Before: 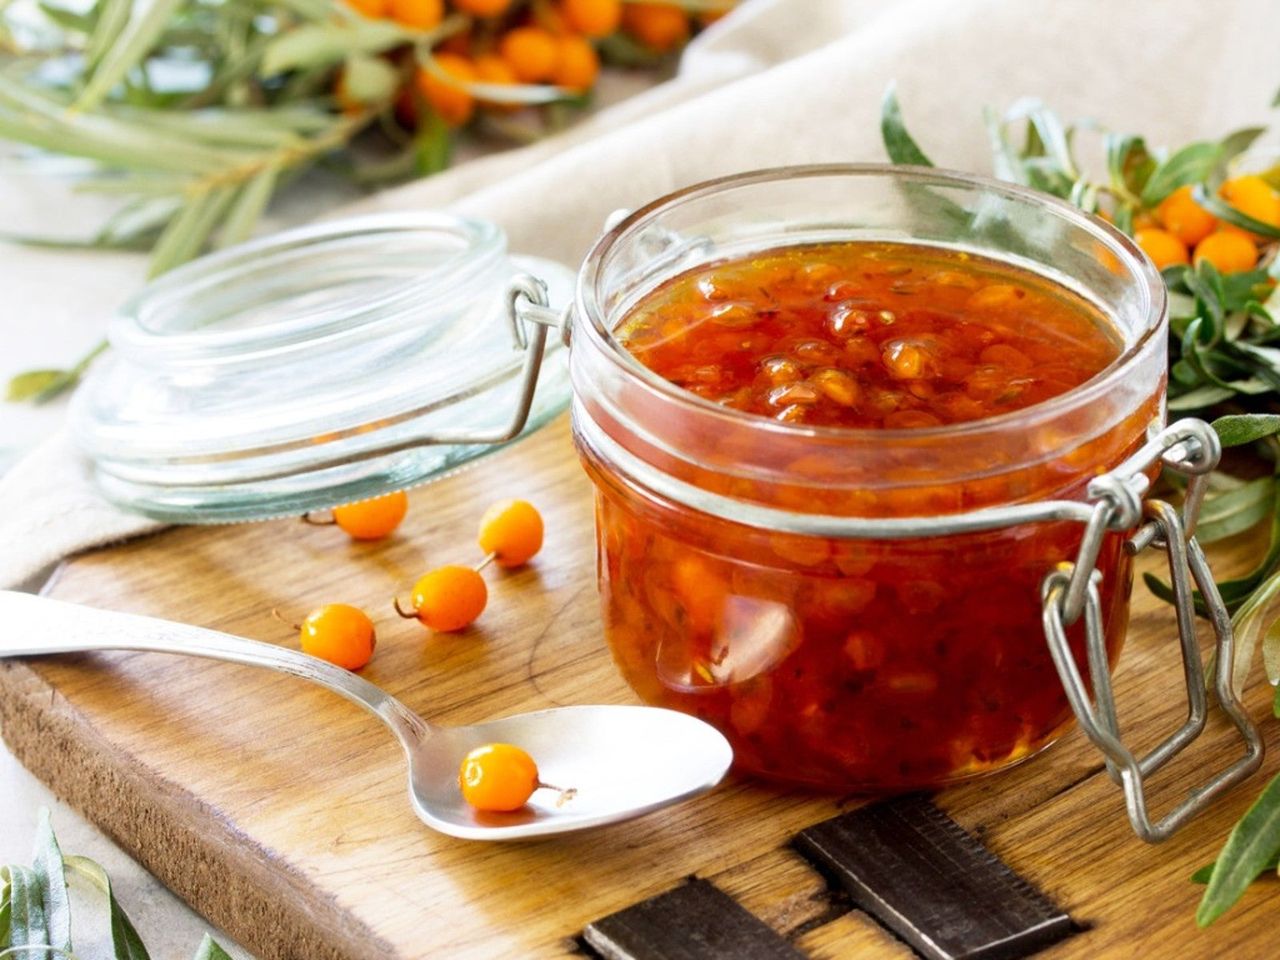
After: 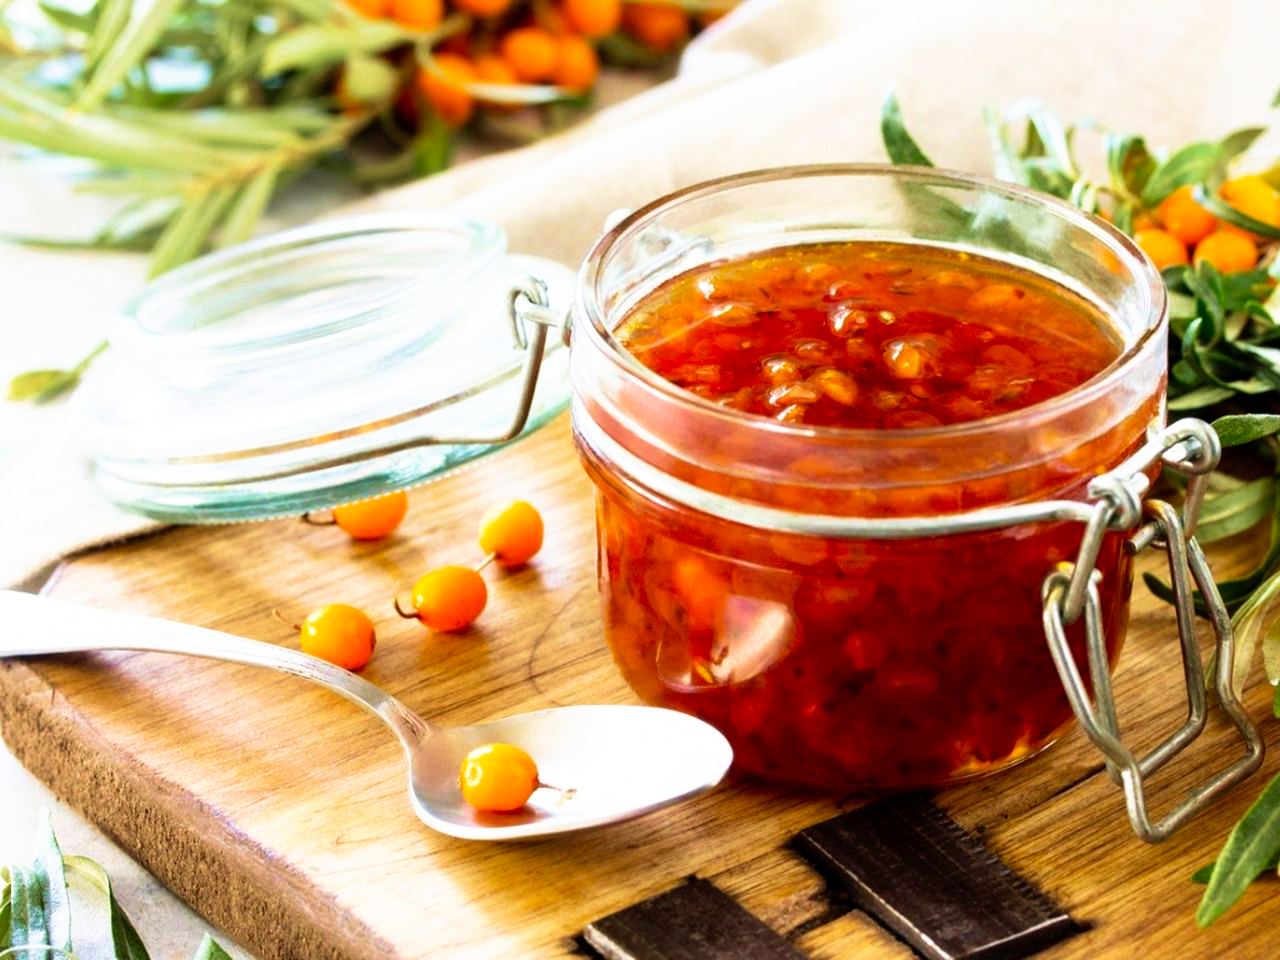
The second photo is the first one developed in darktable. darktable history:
velvia: strength 55.9%
tone curve: curves: ch0 [(0, 0) (0.003, 0.001) (0.011, 0.005) (0.025, 0.011) (0.044, 0.02) (0.069, 0.031) (0.1, 0.045) (0.136, 0.078) (0.177, 0.124) (0.224, 0.18) (0.277, 0.245) (0.335, 0.315) (0.399, 0.393) (0.468, 0.477) (0.543, 0.569) (0.623, 0.666) (0.709, 0.771) (0.801, 0.871) (0.898, 0.965) (1, 1)], preserve colors none
